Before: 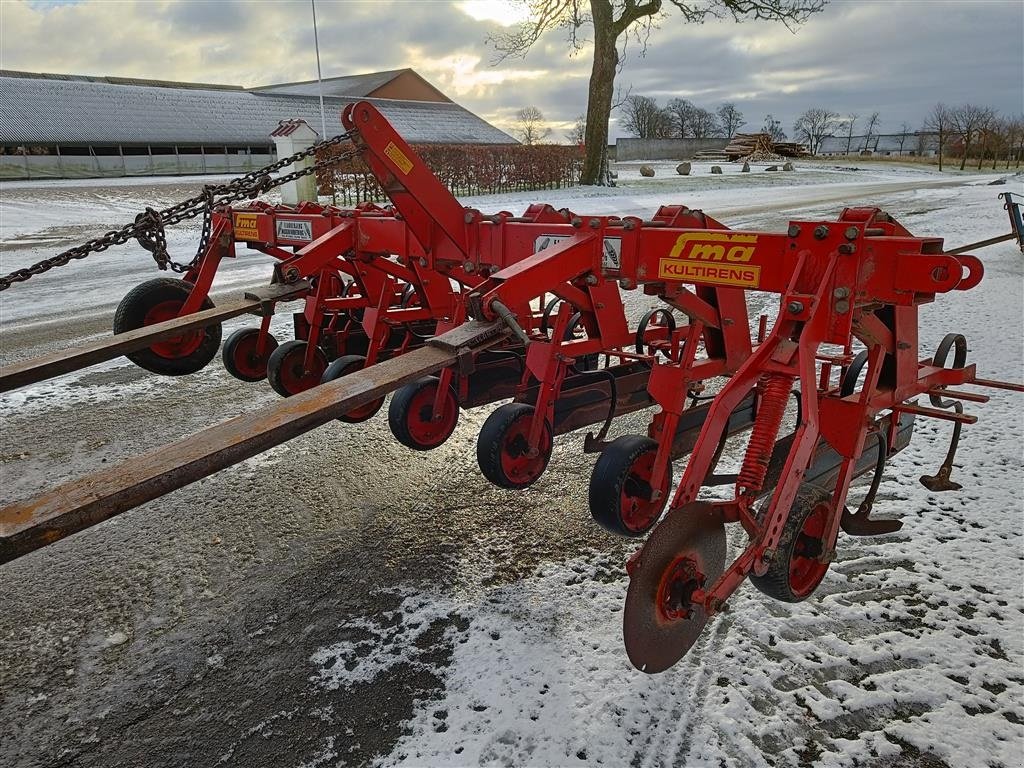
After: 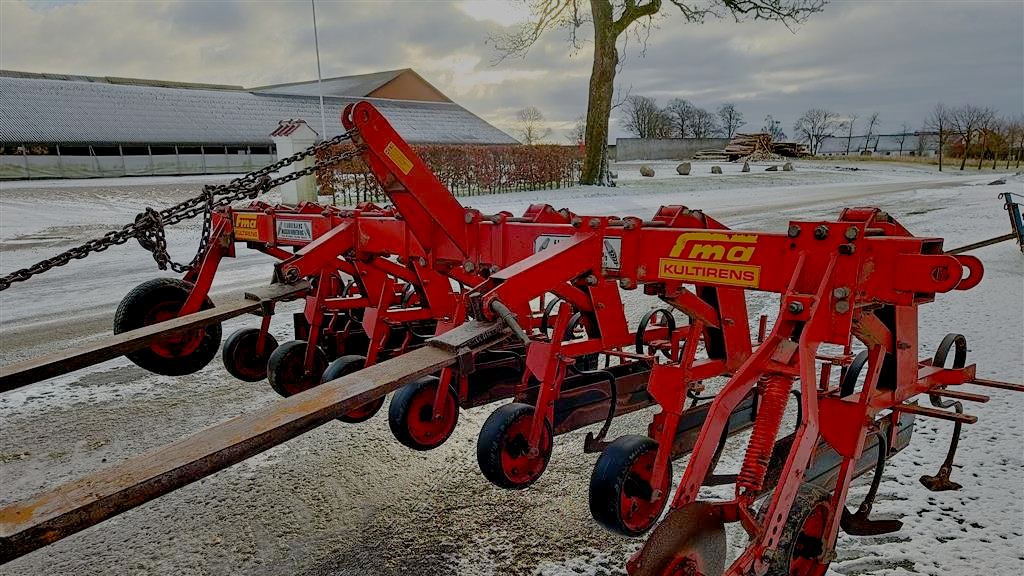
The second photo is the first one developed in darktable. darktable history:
contrast equalizer: octaves 7, y [[0.6 ×6], [0.55 ×6], [0 ×6], [0 ×6], [0 ×6]], mix 0.35
filmic rgb: black relative exposure -7 EV, white relative exposure 6 EV, threshold 3 EV, target black luminance 0%, hardness 2.73, latitude 61.22%, contrast 0.691, highlights saturation mix 10%, shadows ↔ highlights balance -0.073%, preserve chrominance no, color science v4 (2020), iterations of high-quality reconstruction 10, contrast in shadows soft, contrast in highlights soft, enable highlight reconstruction true
crop: bottom 24.988%
